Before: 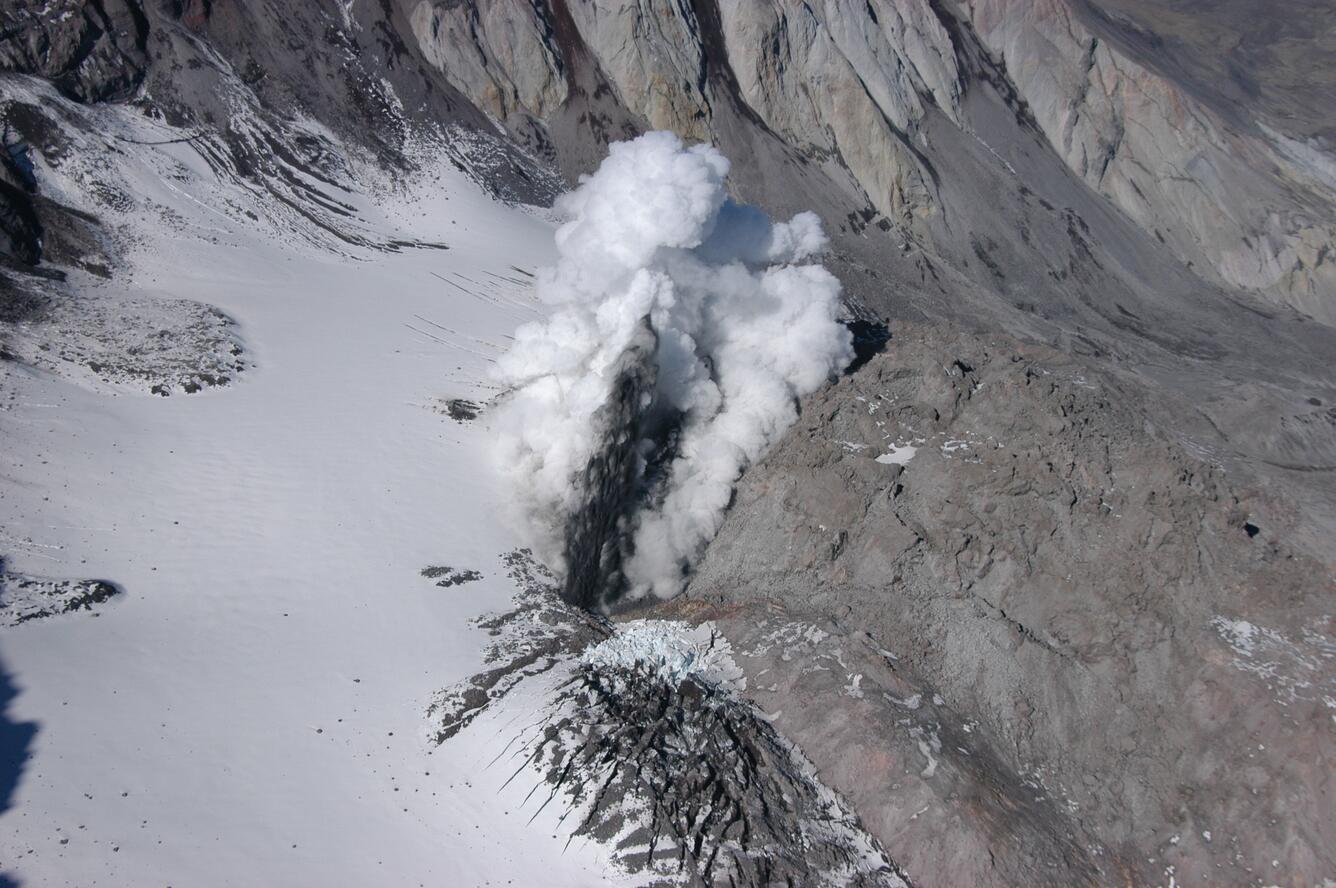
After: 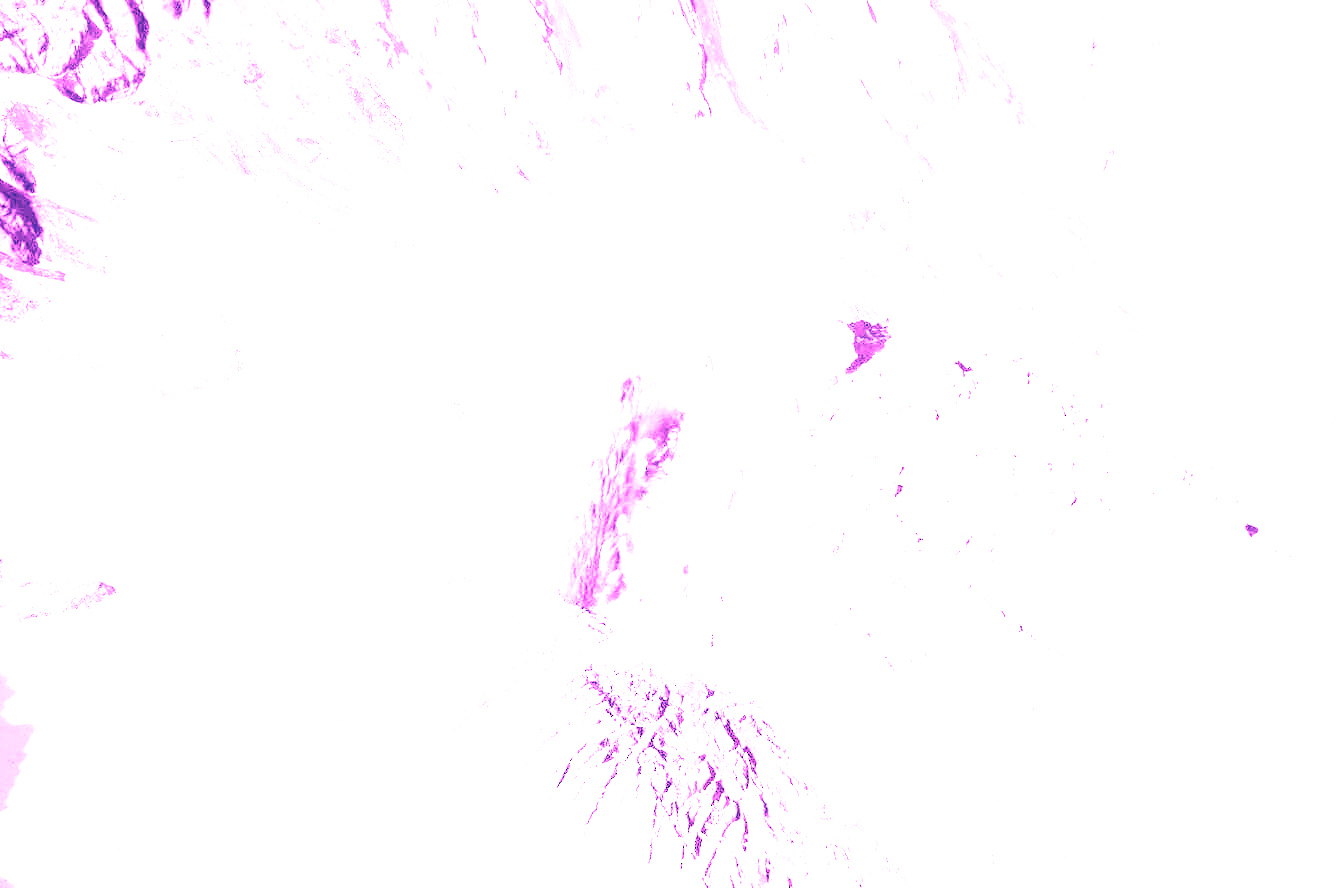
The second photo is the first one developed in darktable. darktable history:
white balance: red 8, blue 8
exposure: exposure 0.921 EV, compensate highlight preservation false
color zones: curves: ch0 [(0, 0.6) (0.129, 0.585) (0.193, 0.596) (0.429, 0.5) (0.571, 0.5) (0.714, 0.5) (0.857, 0.5) (1, 0.6)]; ch1 [(0, 0.453) (0.112, 0.245) (0.213, 0.252) (0.429, 0.233) (0.571, 0.231) (0.683, 0.242) (0.857, 0.296) (1, 0.453)]
local contrast: mode bilateral grid, contrast 20, coarseness 50, detail 120%, midtone range 0.2
base curve: curves: ch0 [(0, 0) (0.007, 0.004) (0.027, 0.03) (0.046, 0.07) (0.207, 0.54) (0.442, 0.872) (0.673, 0.972) (1, 1)], preserve colors none
